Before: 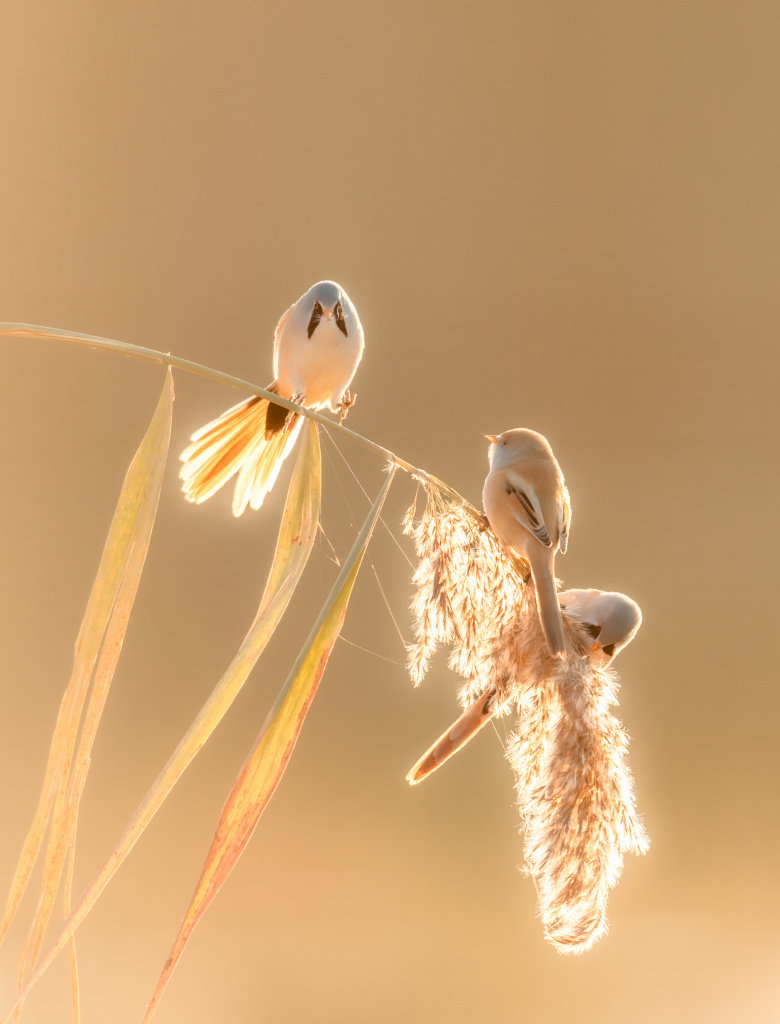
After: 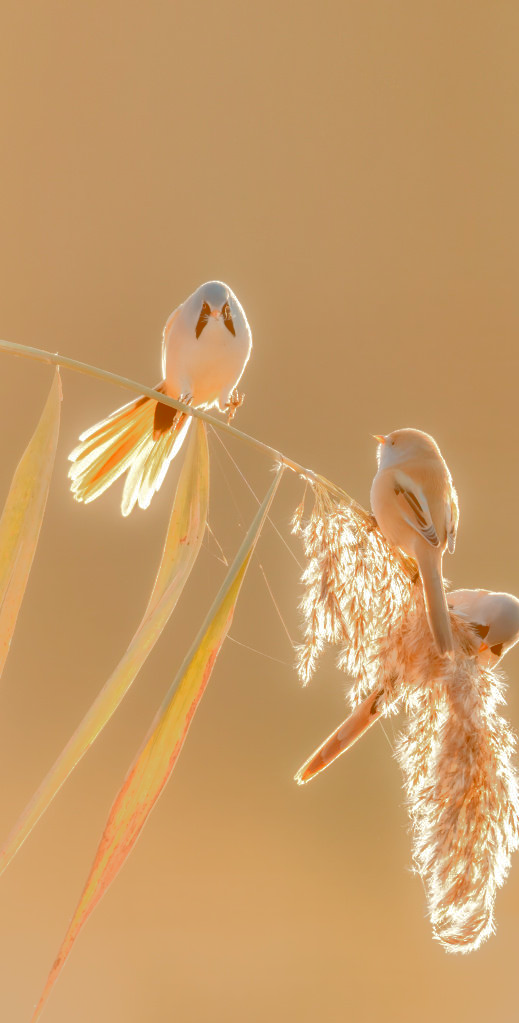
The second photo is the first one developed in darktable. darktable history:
tone curve: curves: ch0 [(0, 0) (0.003, 0.439) (0.011, 0.439) (0.025, 0.439) (0.044, 0.439) (0.069, 0.439) (0.1, 0.439) (0.136, 0.44) (0.177, 0.444) (0.224, 0.45) (0.277, 0.462) (0.335, 0.487) (0.399, 0.528) (0.468, 0.577) (0.543, 0.621) (0.623, 0.669) (0.709, 0.715) (0.801, 0.764) (0.898, 0.804) (1, 1)], color space Lab, linked channels, preserve colors none
crop and rotate: left 14.391%, right 18.967%
shadows and highlights: shadows 11.76, white point adjustment 1.24, soften with gaussian
contrast brightness saturation: contrast 0.081, saturation 0.022
